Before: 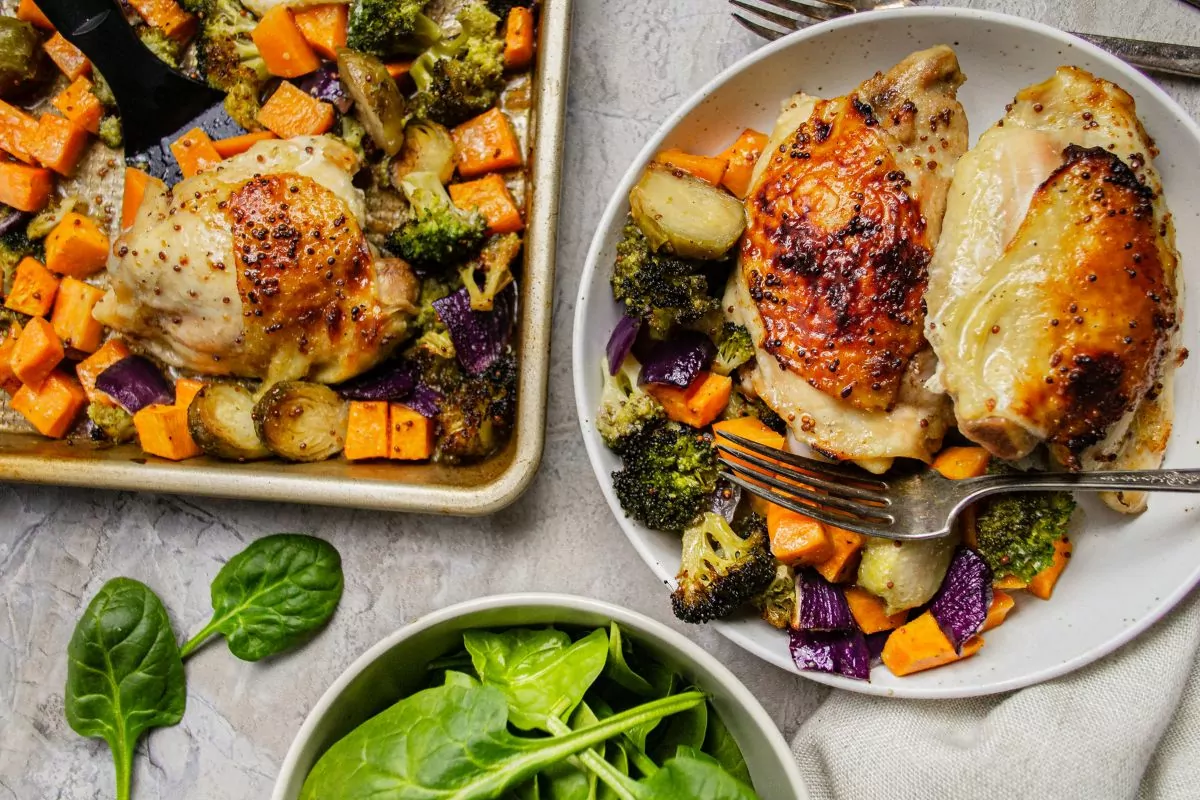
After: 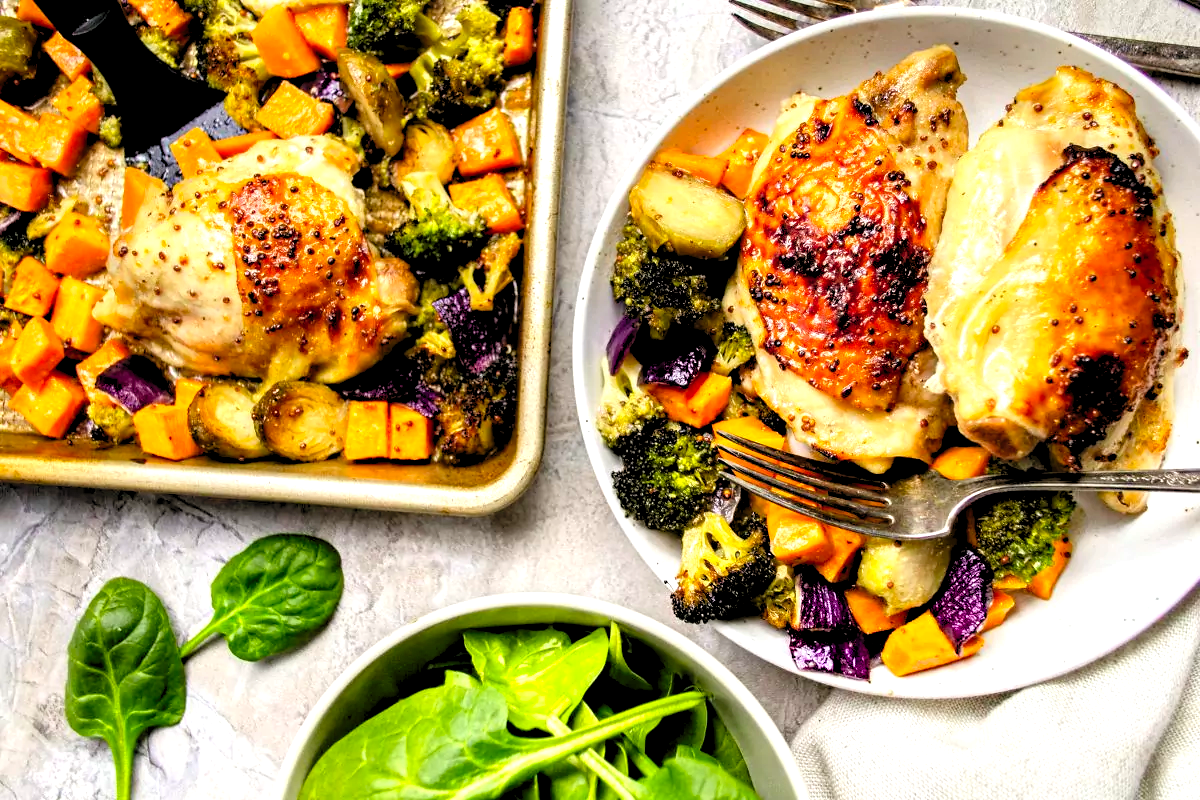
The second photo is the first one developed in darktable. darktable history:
levels: levels [0.036, 0.364, 0.827]
color balance rgb: shadows lift › luminance -10%, power › luminance -9%, linear chroma grading › global chroma 10%, global vibrance 10%, contrast 15%, saturation formula JzAzBz (2021)
